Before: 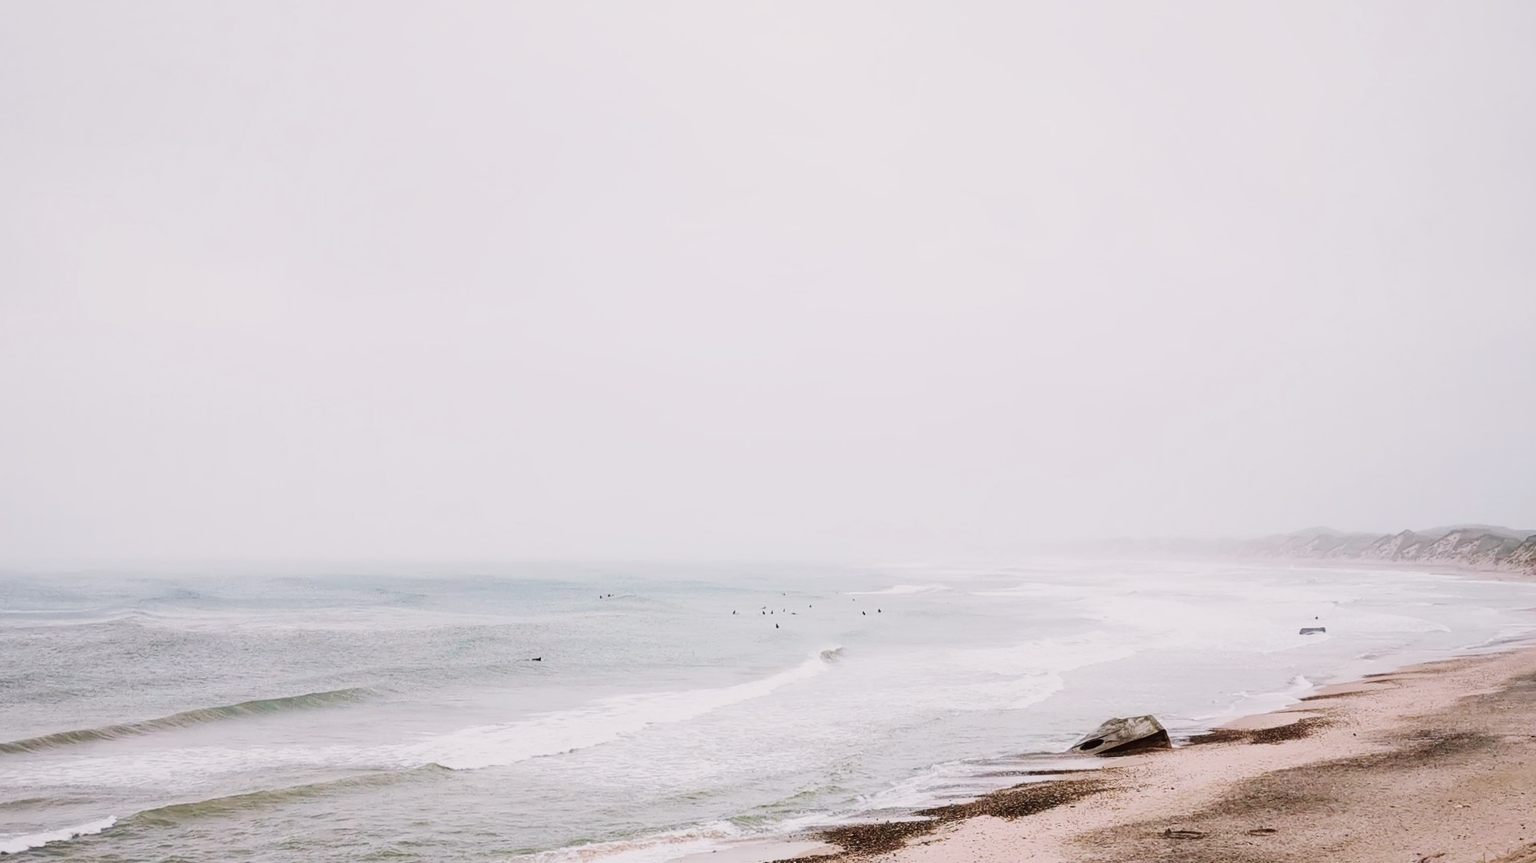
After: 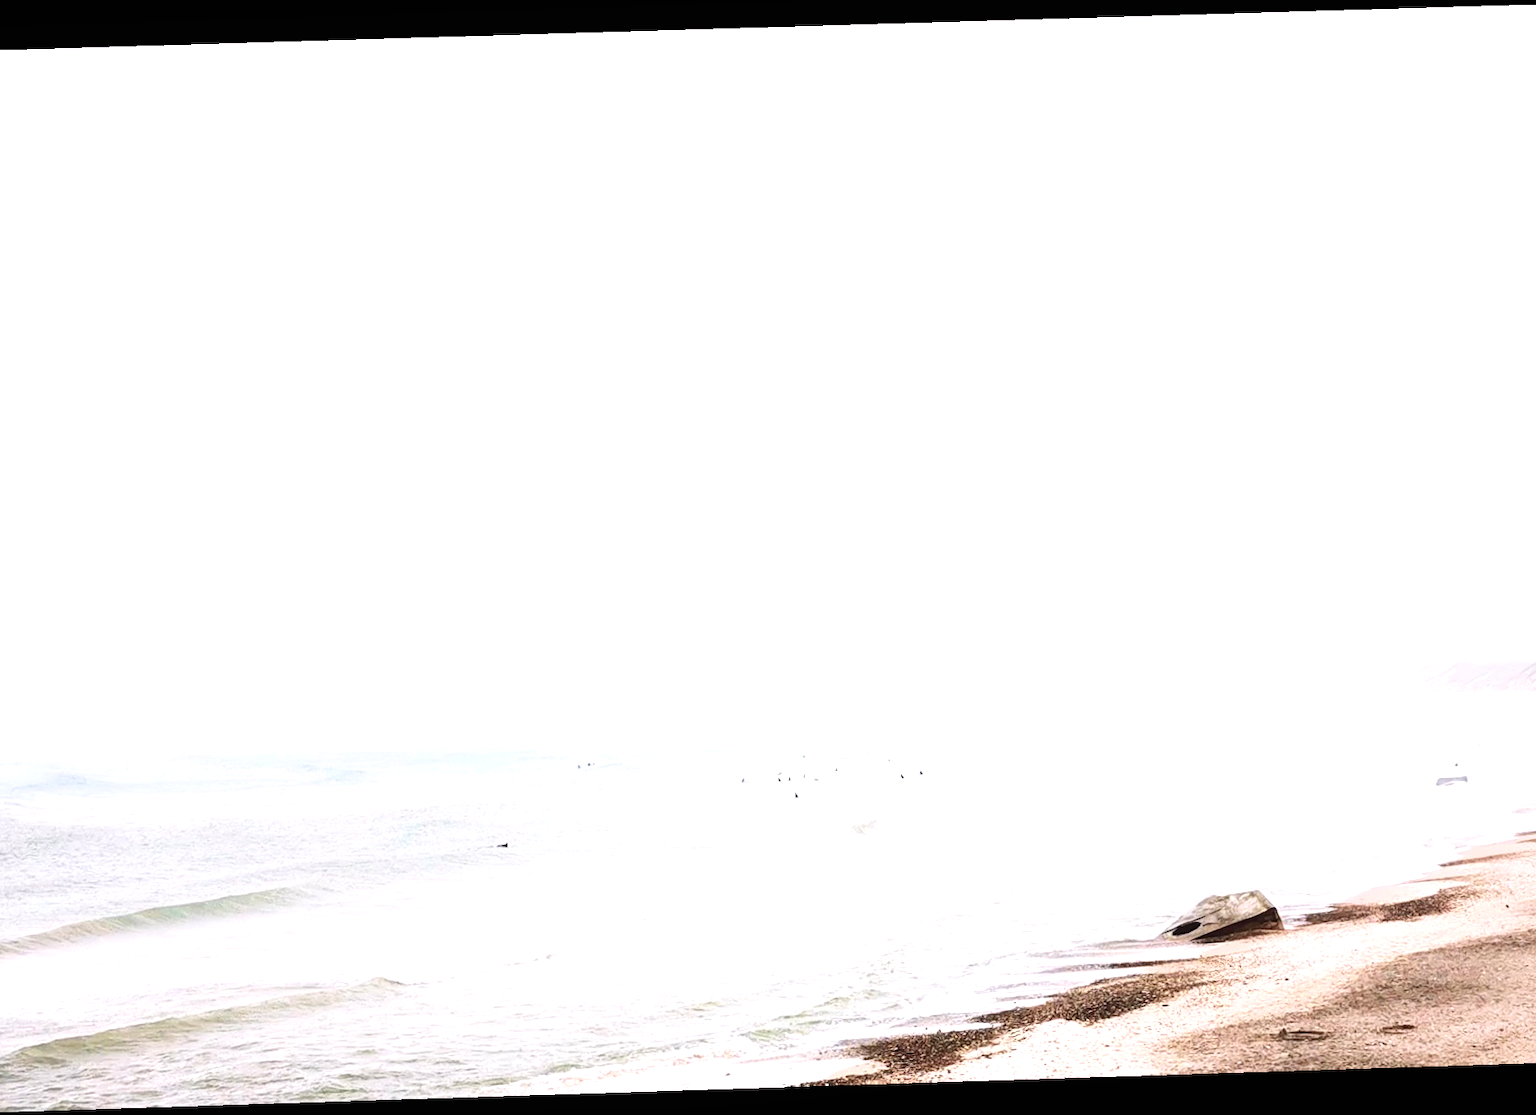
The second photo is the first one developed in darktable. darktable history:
crop and rotate: left 9.597%, right 10.195%
rotate and perspective: rotation -1.77°, lens shift (horizontal) 0.004, automatic cropping off
shadows and highlights: radius 93.07, shadows -14.46, white point adjustment 0.23, highlights 31.48, compress 48.23%, highlights color adjustment 52.79%, soften with gaussian
exposure: black level correction 0, exposure 0.9 EV, compensate highlight preservation false
